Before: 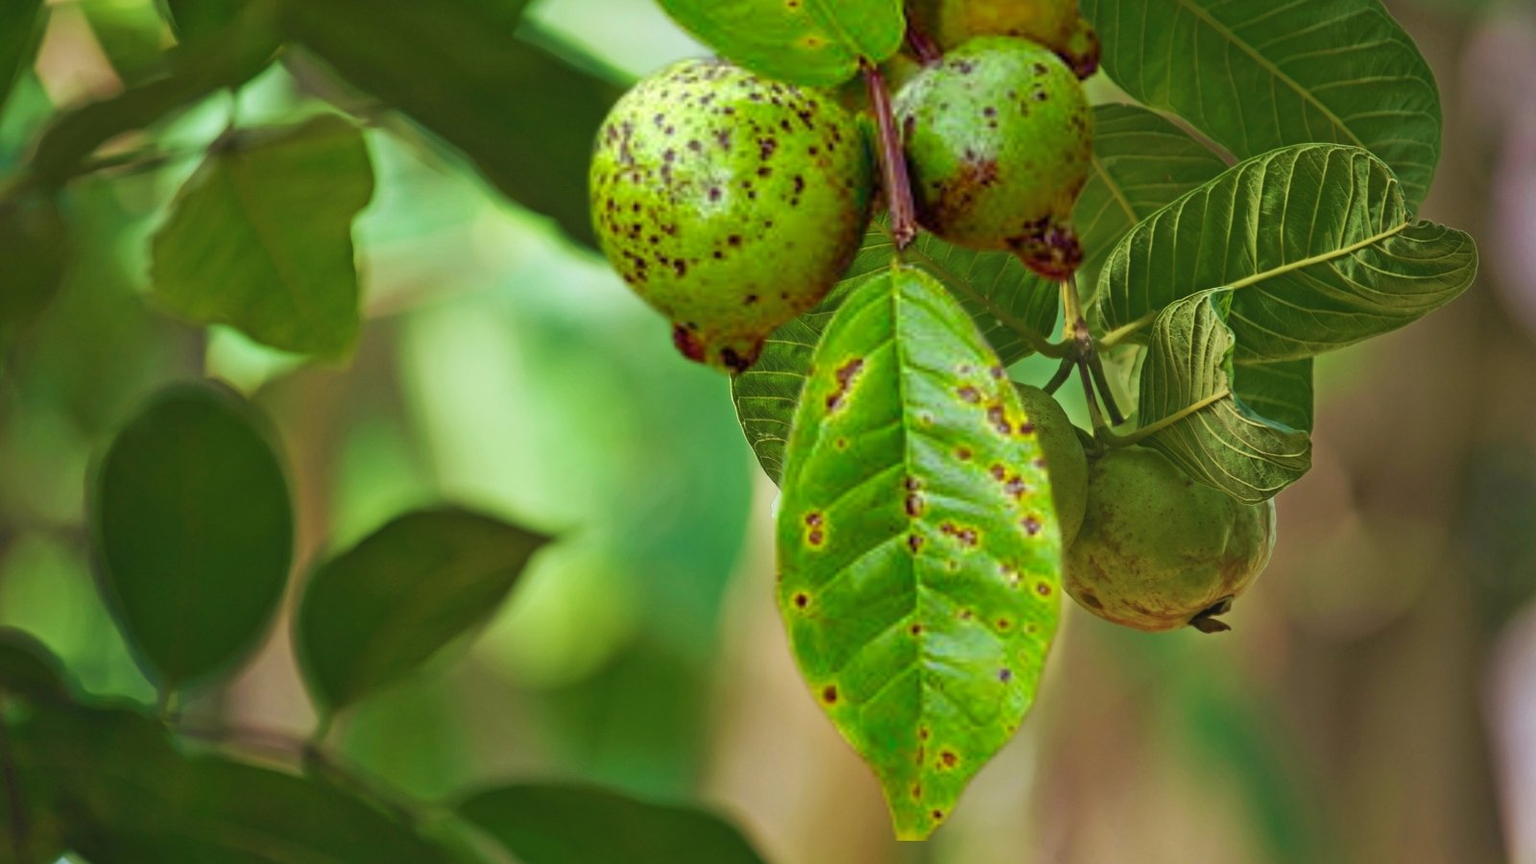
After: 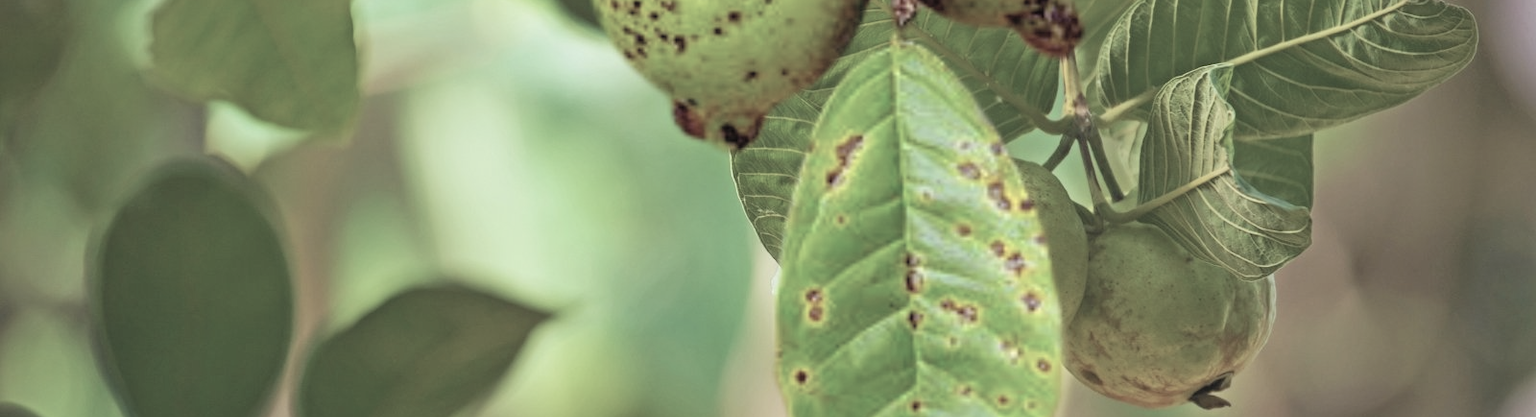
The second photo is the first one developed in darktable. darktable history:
crop and rotate: top 25.984%, bottom 25.668%
contrast brightness saturation: brightness 0.184, saturation -0.495
tone equalizer: on, module defaults
